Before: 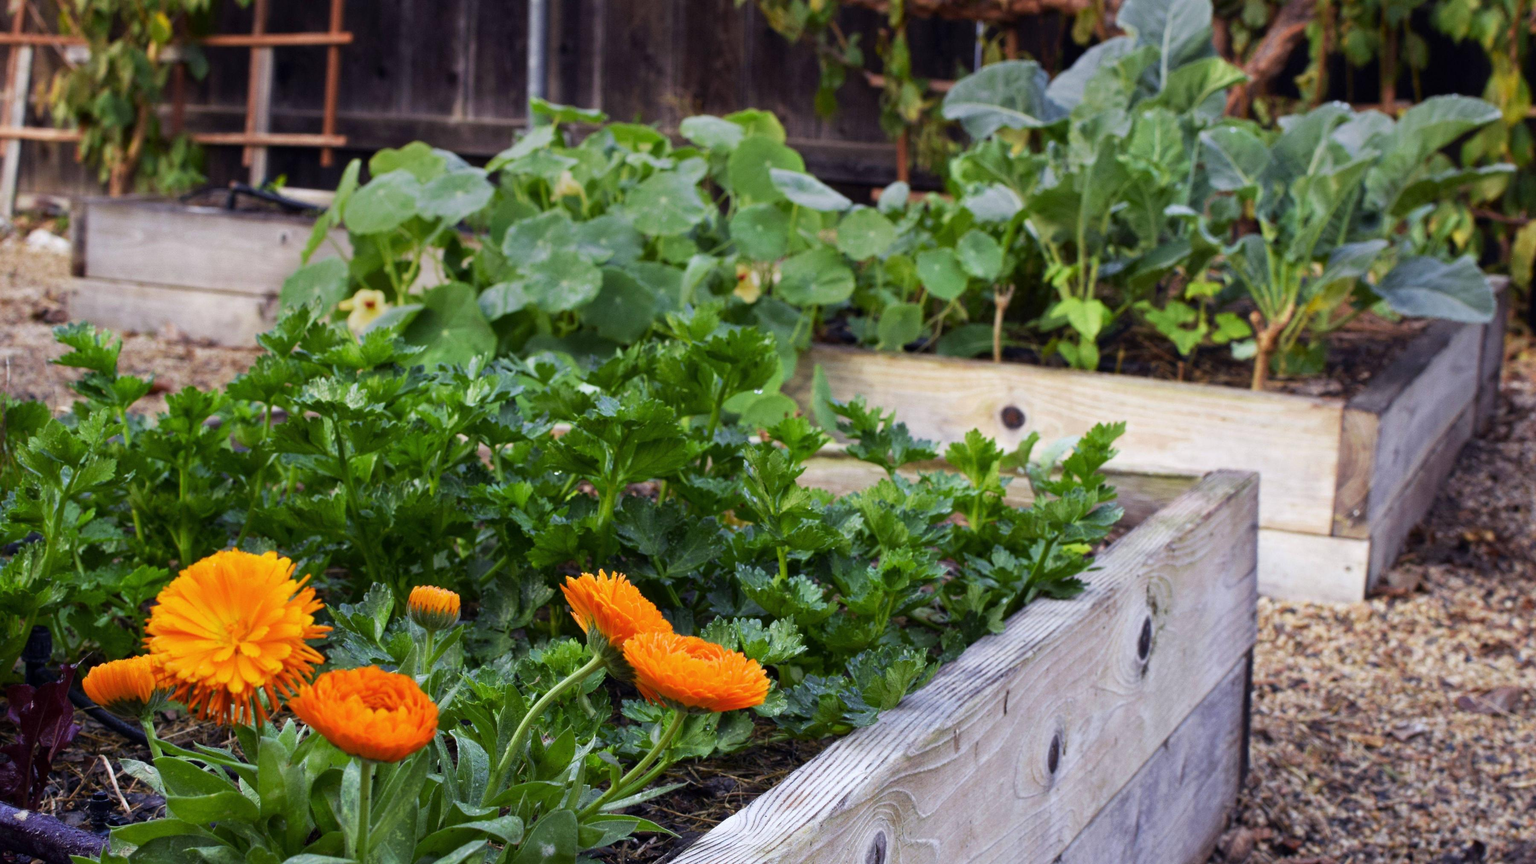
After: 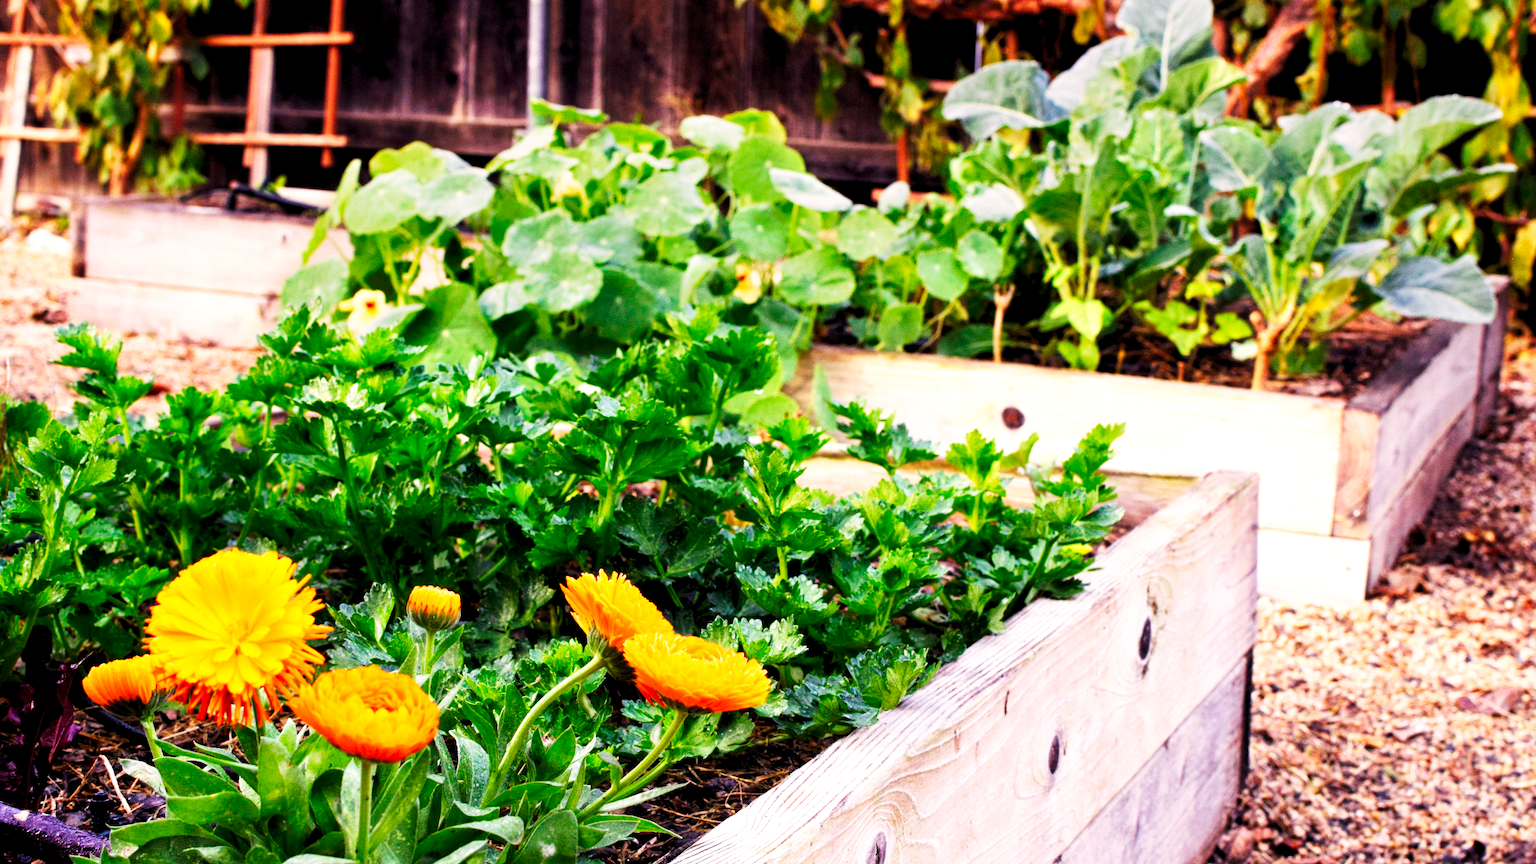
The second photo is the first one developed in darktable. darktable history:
base curve: curves: ch0 [(0, 0) (0.007, 0.004) (0.027, 0.03) (0.046, 0.07) (0.207, 0.54) (0.442, 0.872) (0.673, 0.972) (1, 1)], preserve colors none
white balance: red 1.127, blue 0.943
levels: levels [0.026, 0.507, 0.987]
